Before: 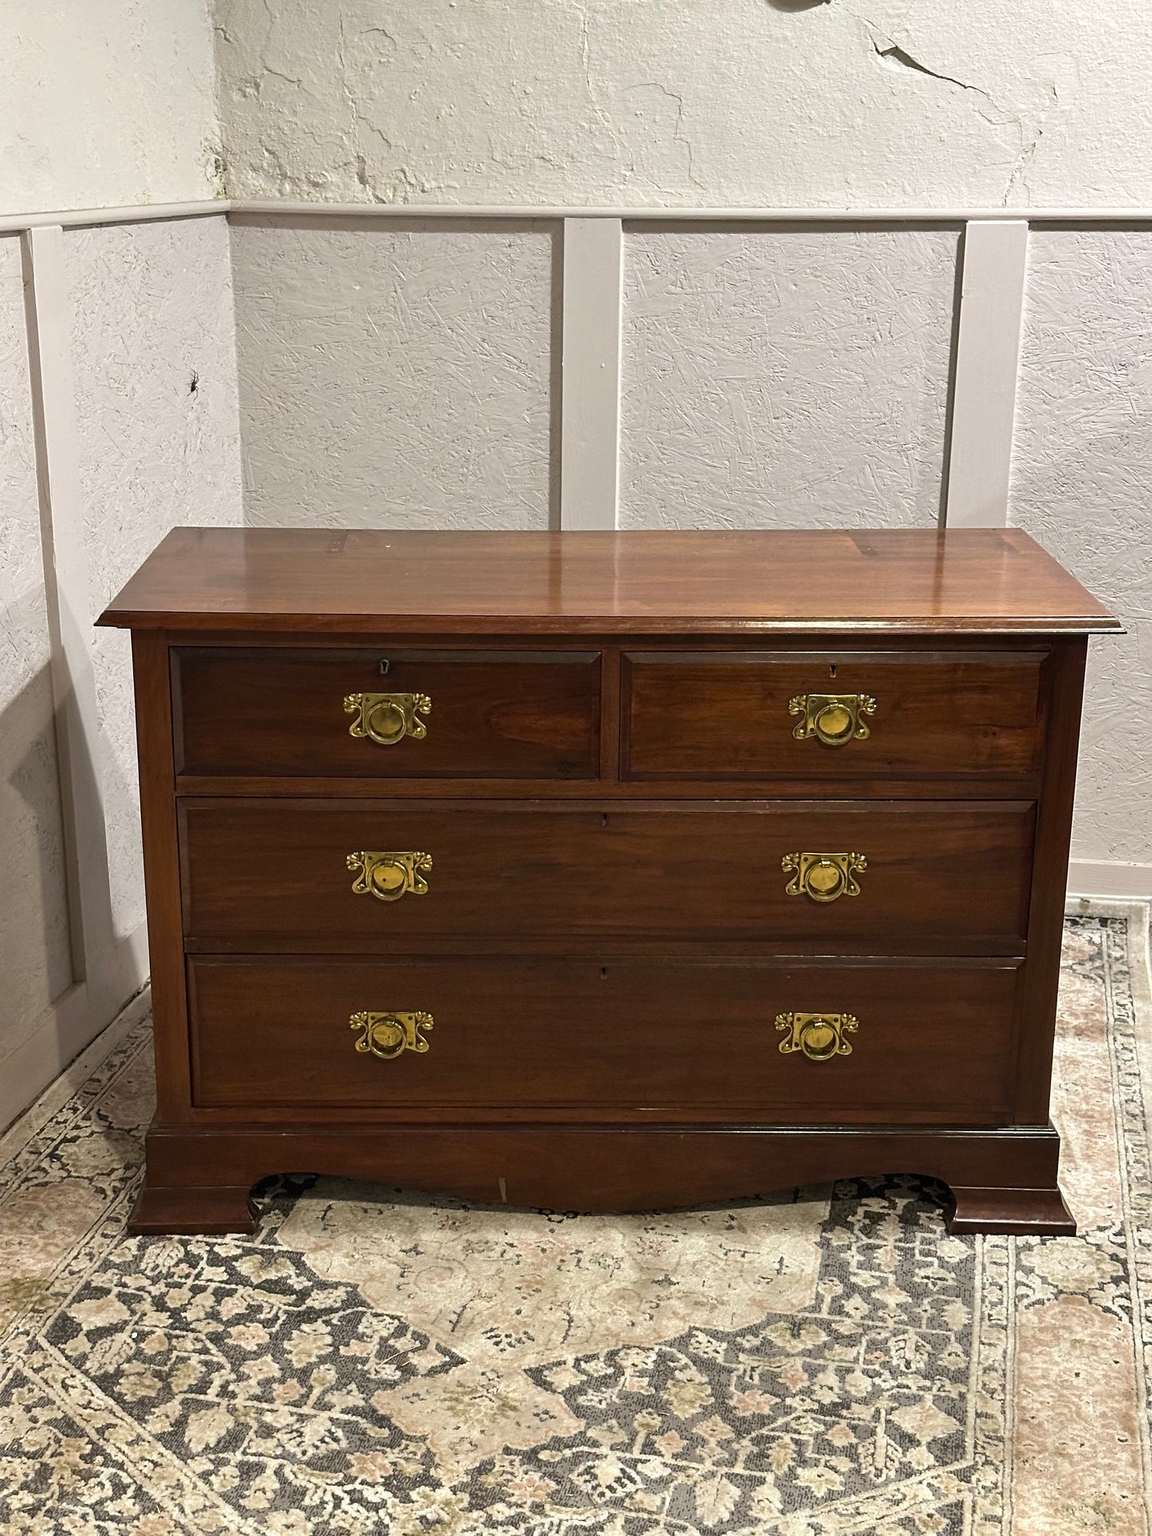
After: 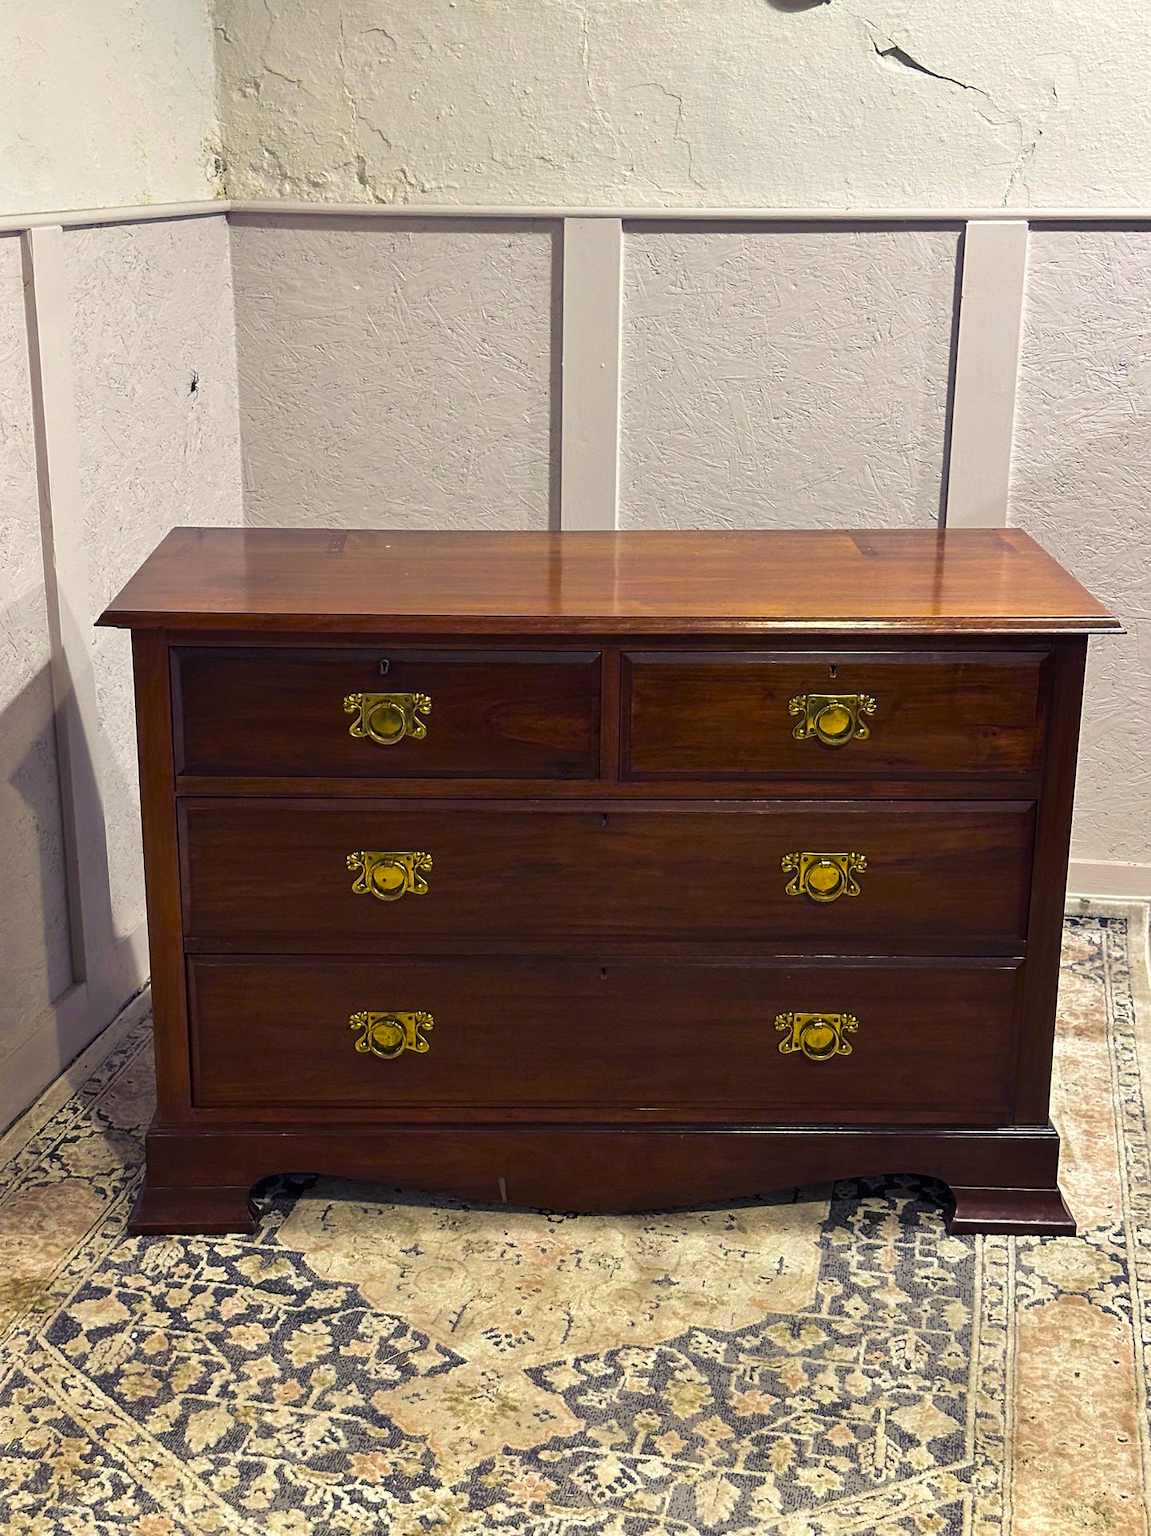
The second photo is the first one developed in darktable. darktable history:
color balance rgb: shadows lift › luminance -28.704%, shadows lift › chroma 14.943%, shadows lift › hue 269.59°, perceptual saturation grading › global saturation 30.793%, global vibrance 29.202%
